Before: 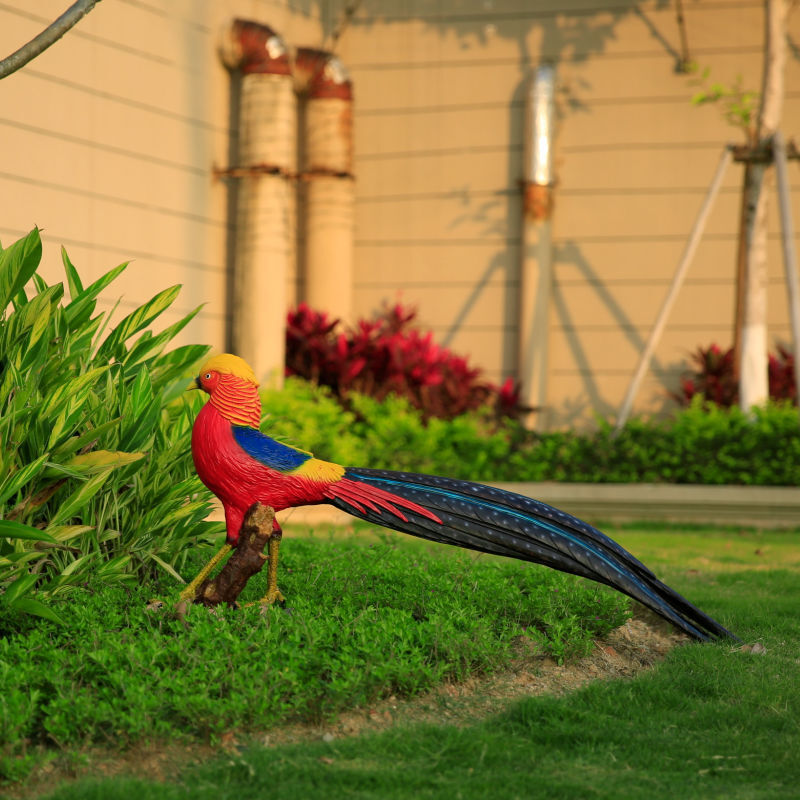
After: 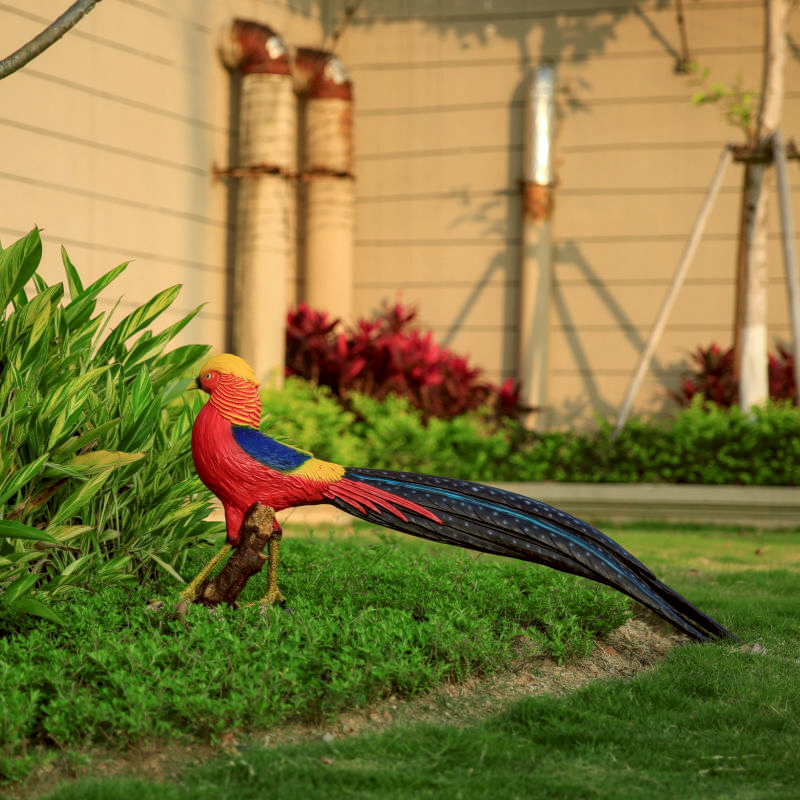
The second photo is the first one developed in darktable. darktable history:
local contrast: on, module defaults
contrast brightness saturation: saturation -0.05
color correction: highlights a* -4.98, highlights b* -3.76, shadows a* 3.83, shadows b* 4.08
